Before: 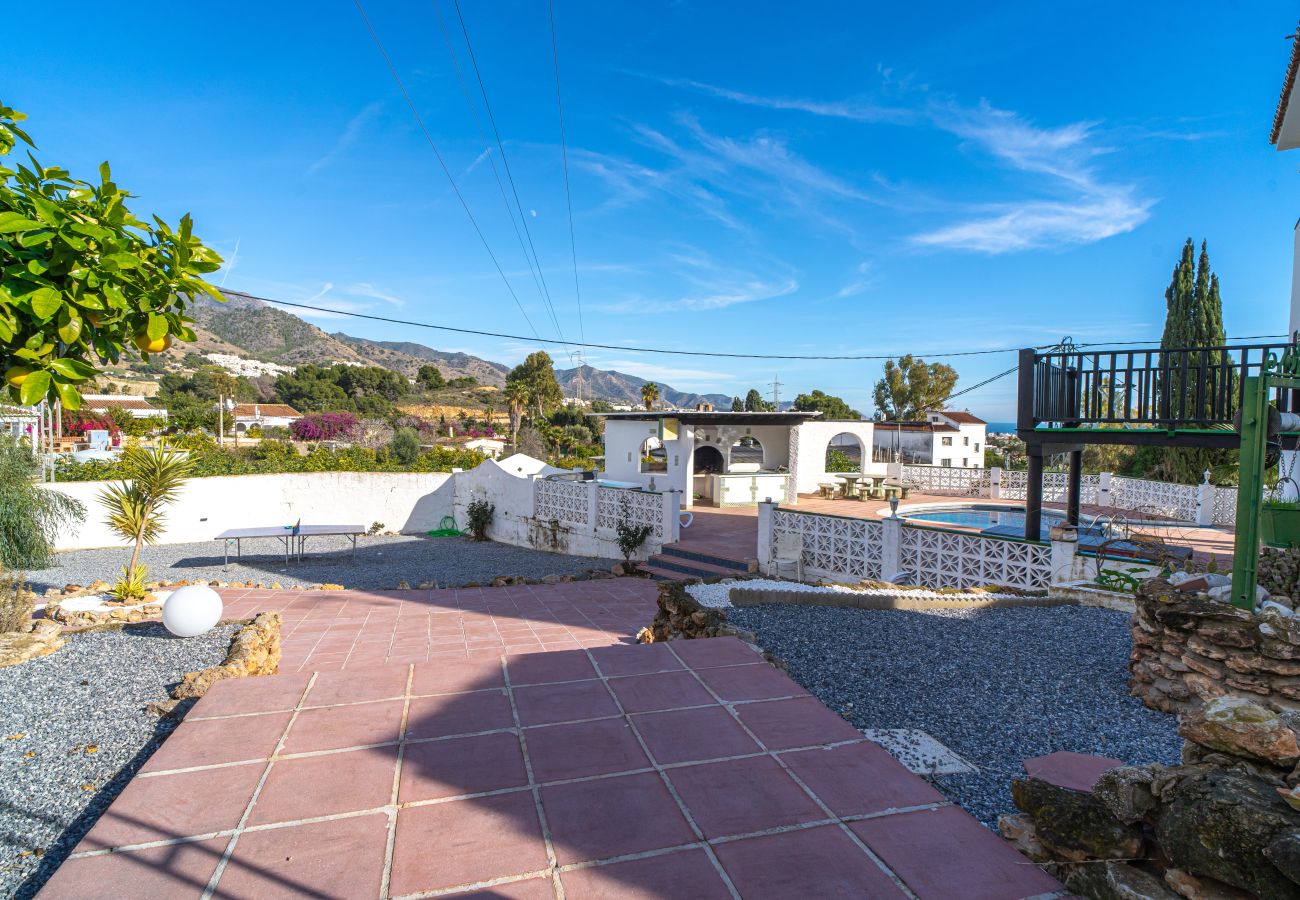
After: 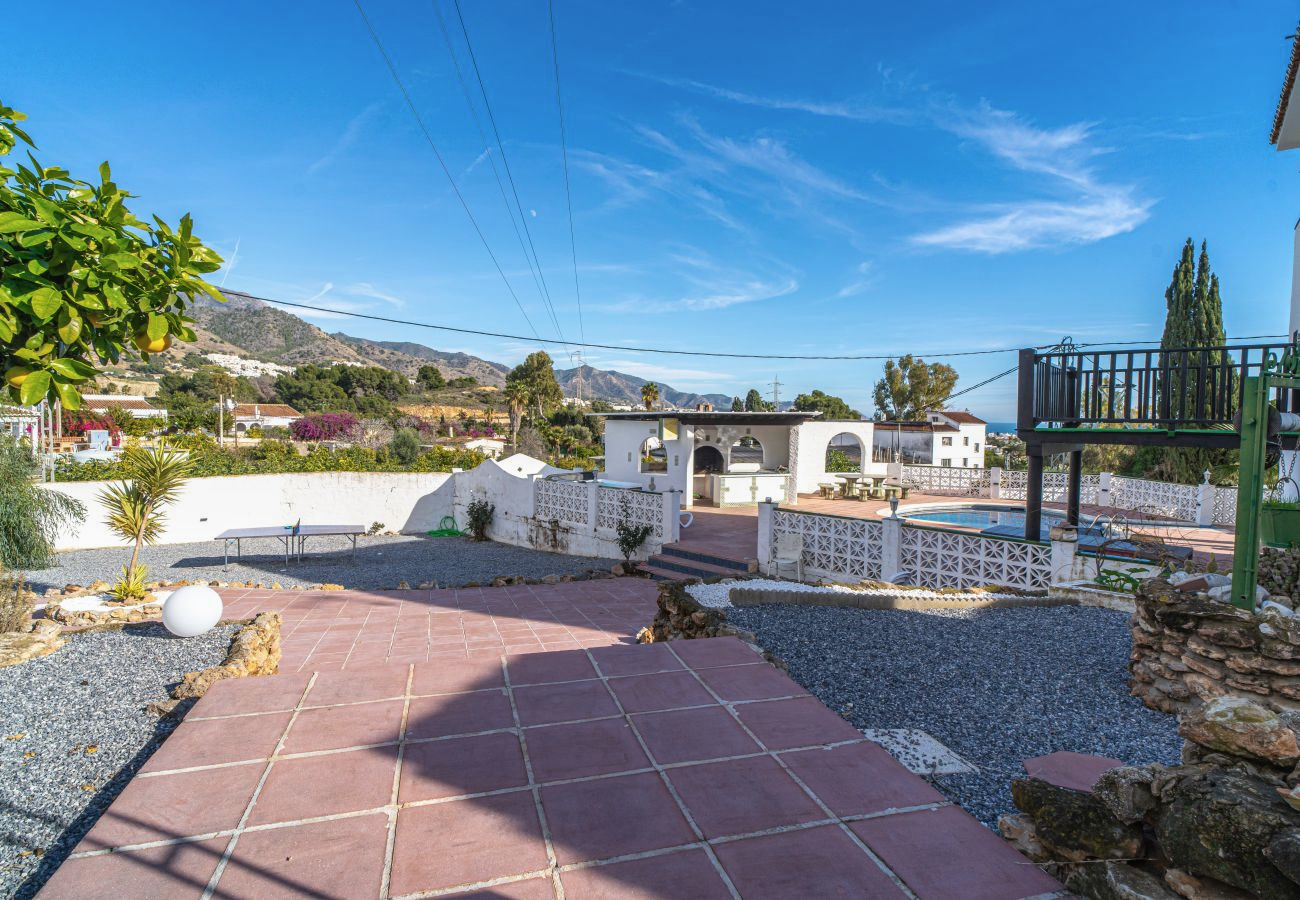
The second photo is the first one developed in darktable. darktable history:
local contrast: on, module defaults
contrast brightness saturation: contrast -0.092, saturation -0.092
